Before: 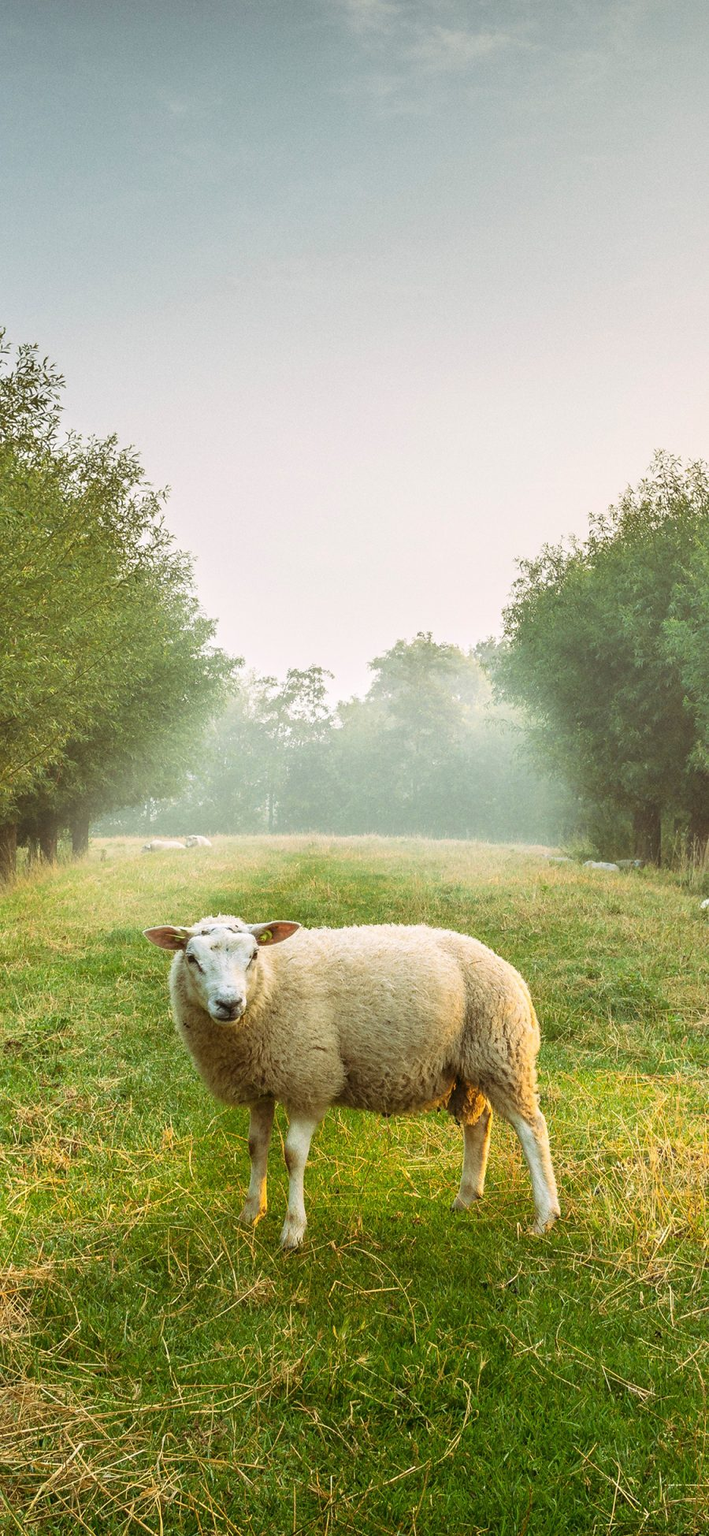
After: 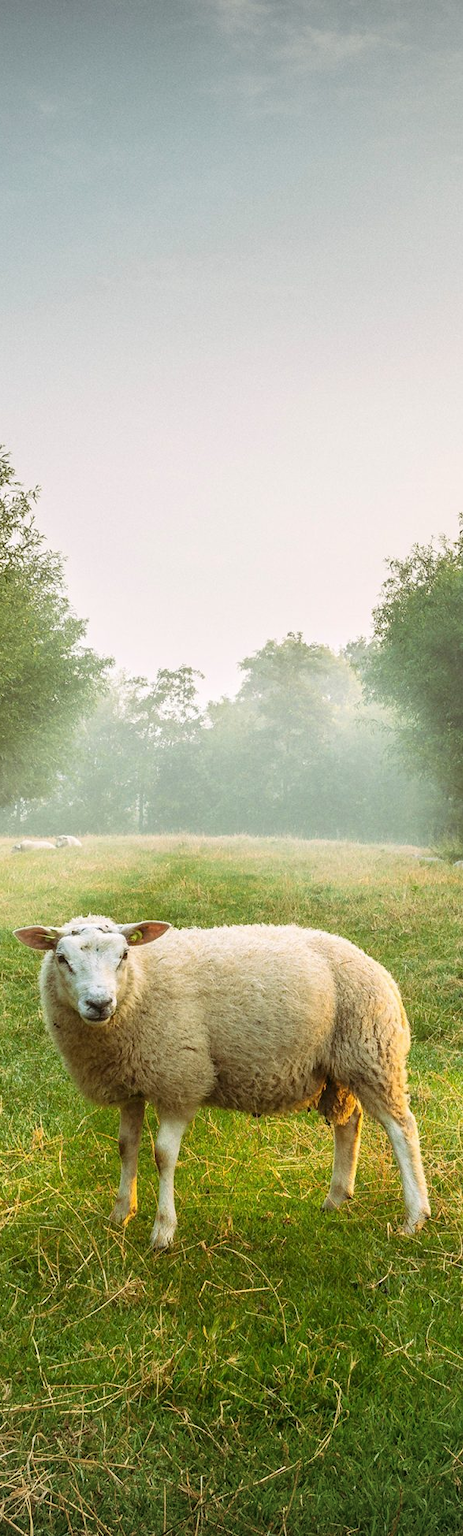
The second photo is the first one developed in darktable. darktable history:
vignetting: brightness -0.292
crop and rotate: left 18.38%, right 16.22%
